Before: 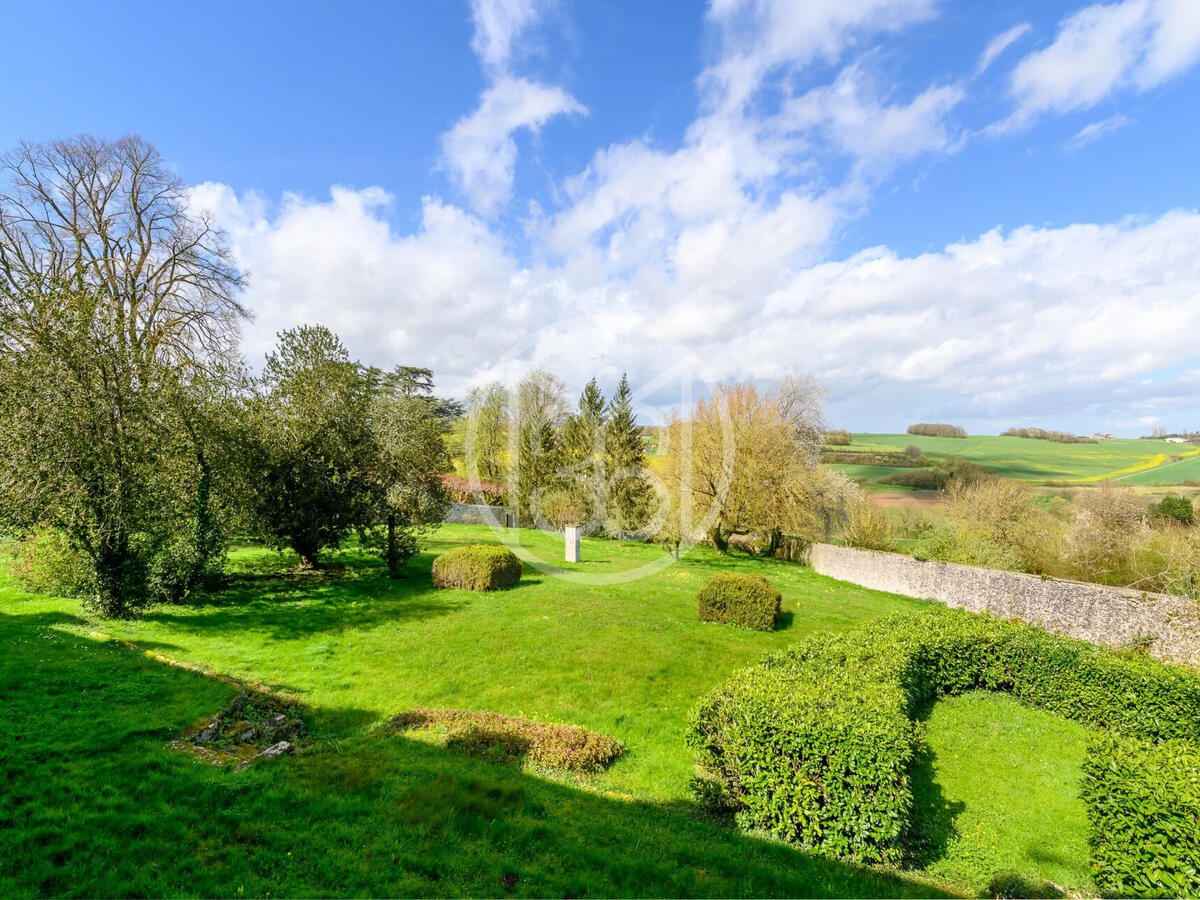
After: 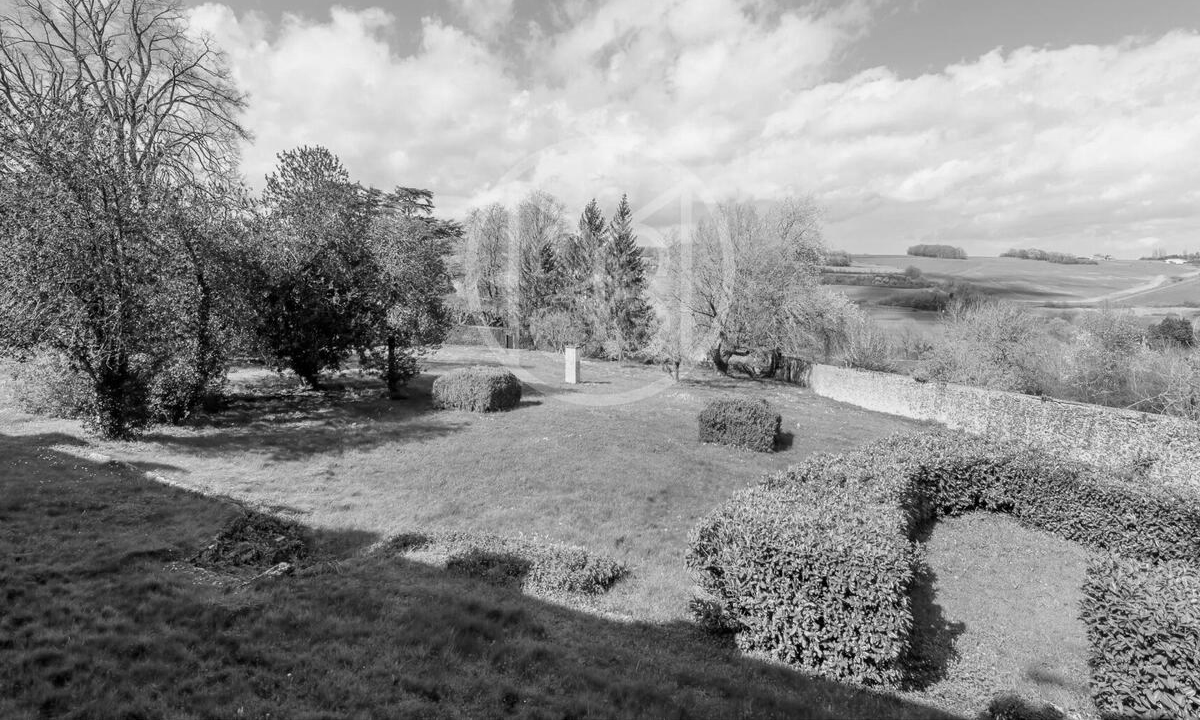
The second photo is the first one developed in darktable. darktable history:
crop and rotate: top 19.998%
monochrome: on, module defaults
exposure: black level correction 0.001, exposure -0.125 EV, compensate exposure bias true, compensate highlight preservation false
